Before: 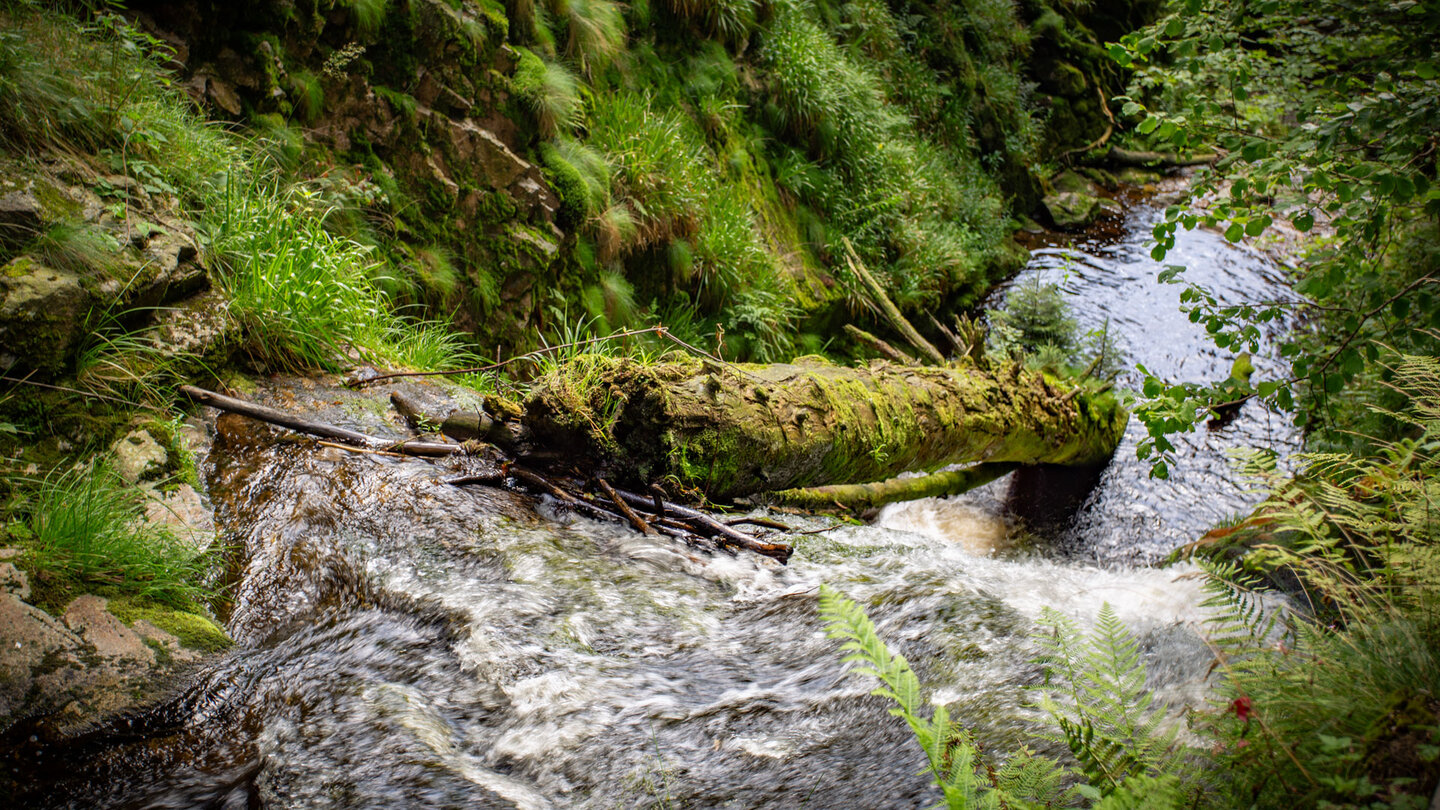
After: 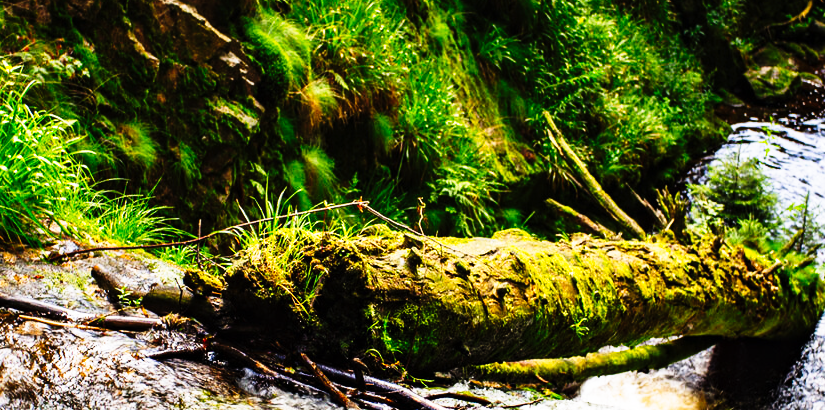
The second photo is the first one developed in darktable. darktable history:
tone curve: curves: ch0 [(0, 0) (0.003, 0.002) (0.011, 0.005) (0.025, 0.011) (0.044, 0.017) (0.069, 0.021) (0.1, 0.027) (0.136, 0.035) (0.177, 0.05) (0.224, 0.076) (0.277, 0.126) (0.335, 0.212) (0.399, 0.333) (0.468, 0.473) (0.543, 0.627) (0.623, 0.784) (0.709, 0.9) (0.801, 0.963) (0.898, 0.988) (1, 1)], preserve colors none
crop: left 20.794%, top 15.574%, right 21.868%, bottom 33.7%
